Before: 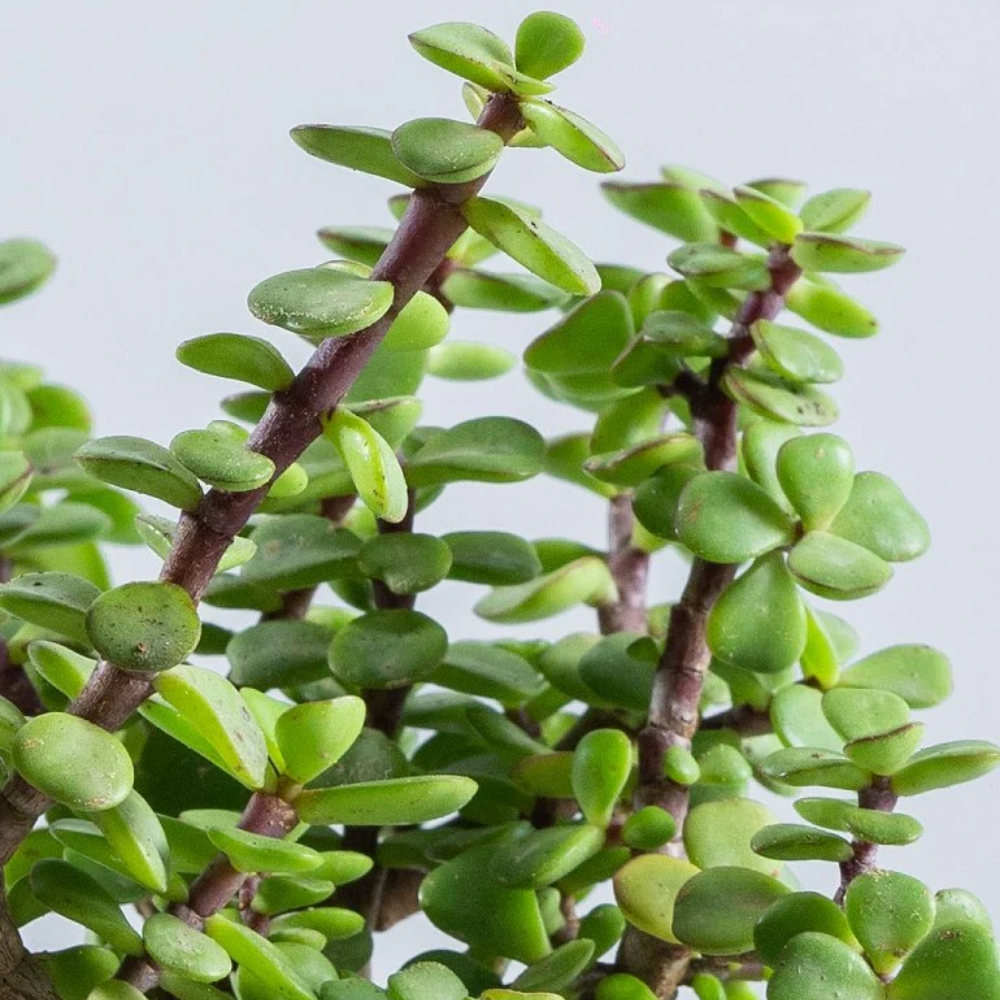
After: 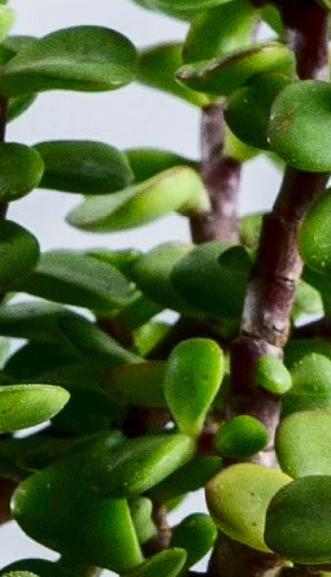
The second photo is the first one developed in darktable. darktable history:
crop: left 40.878%, top 39.176%, right 25.993%, bottom 3.081%
contrast brightness saturation: contrast 0.19, brightness -0.24, saturation 0.11
